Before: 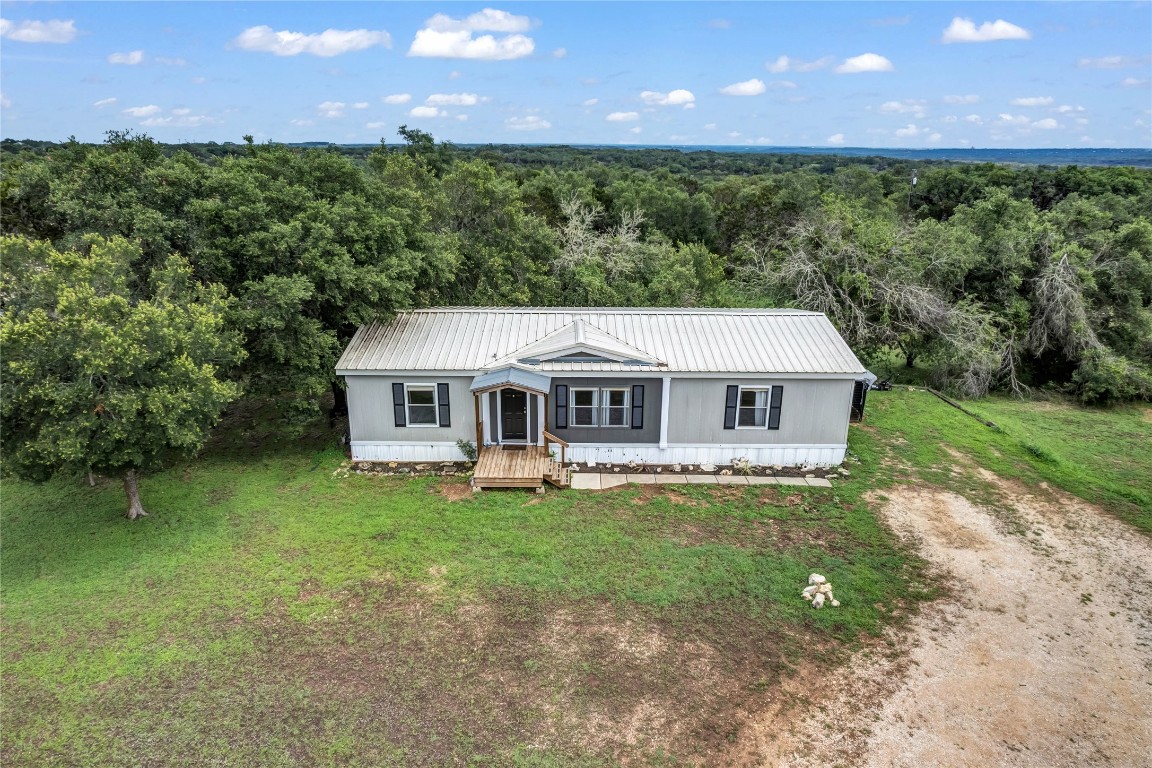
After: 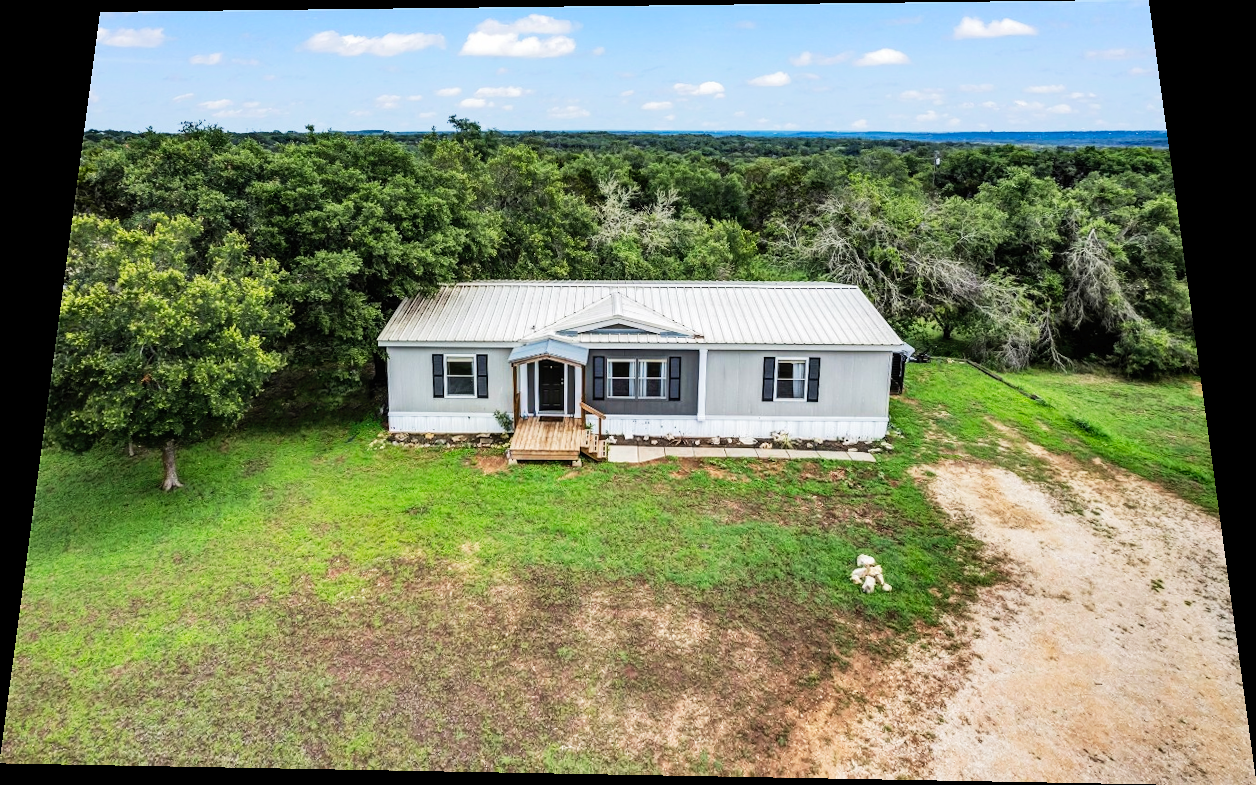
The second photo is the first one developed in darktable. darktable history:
rotate and perspective: rotation 0.128°, lens shift (vertical) -0.181, lens shift (horizontal) -0.044, shear 0.001, automatic cropping off
tone curve: curves: ch0 [(0, 0) (0.003, 0.008) (0.011, 0.008) (0.025, 0.011) (0.044, 0.017) (0.069, 0.026) (0.1, 0.039) (0.136, 0.054) (0.177, 0.093) (0.224, 0.15) (0.277, 0.21) (0.335, 0.285) (0.399, 0.366) (0.468, 0.462) (0.543, 0.564) (0.623, 0.679) (0.709, 0.79) (0.801, 0.883) (0.898, 0.95) (1, 1)], preserve colors none
base curve: curves: ch0 [(0, 0) (0.235, 0.266) (0.503, 0.496) (0.786, 0.72) (1, 1)]
